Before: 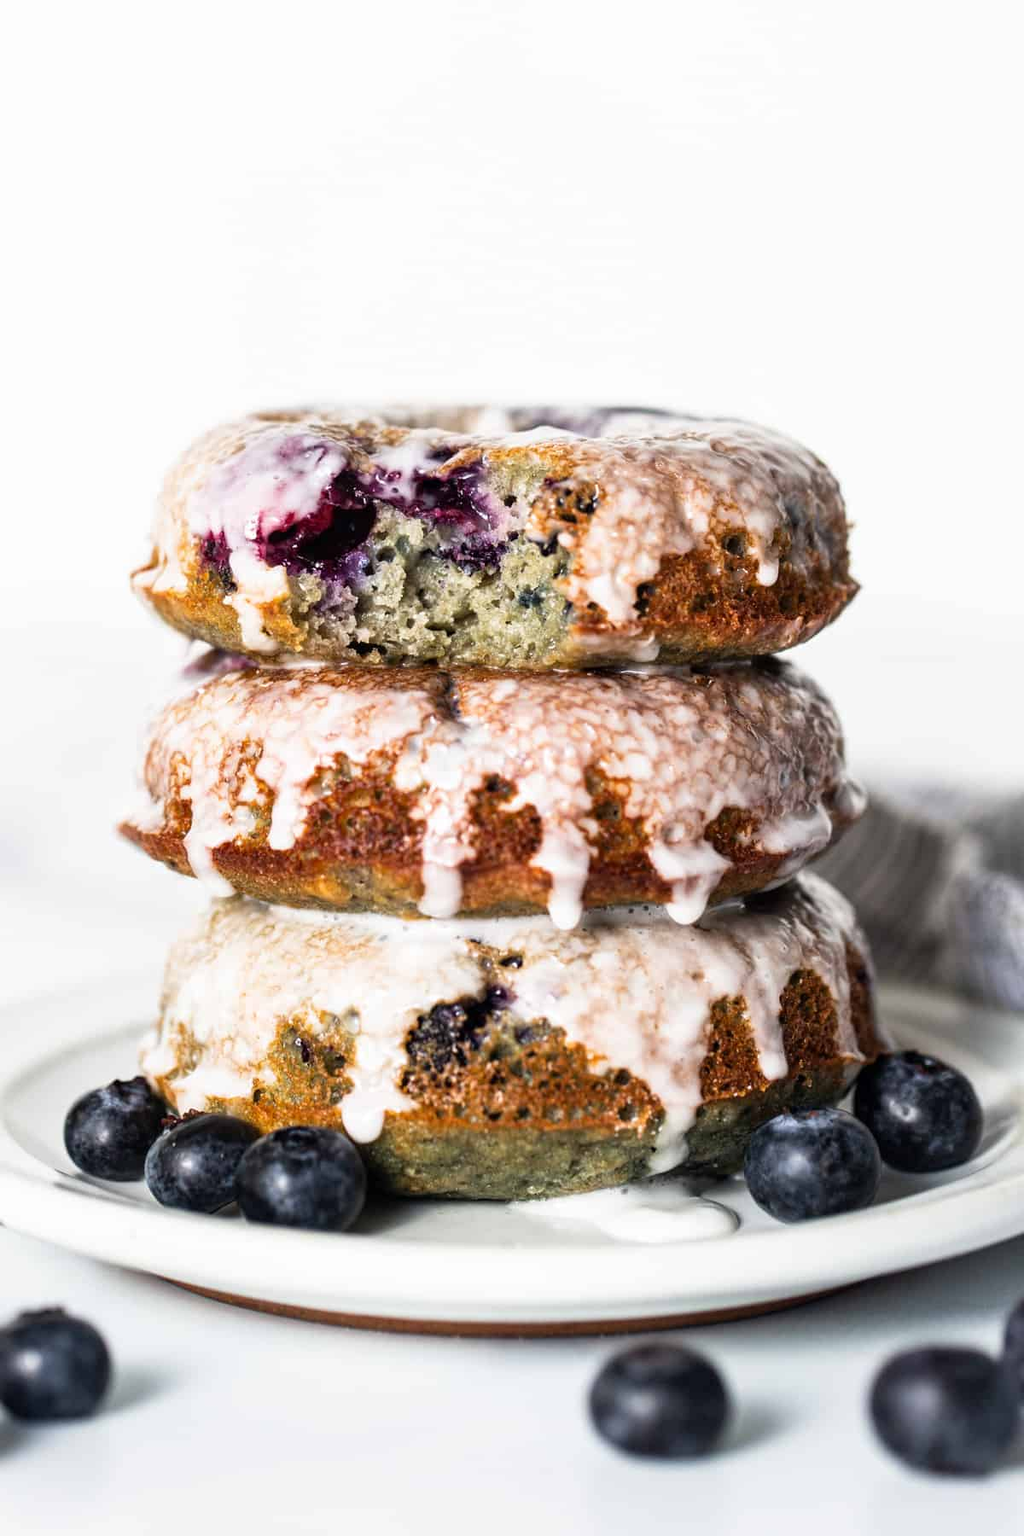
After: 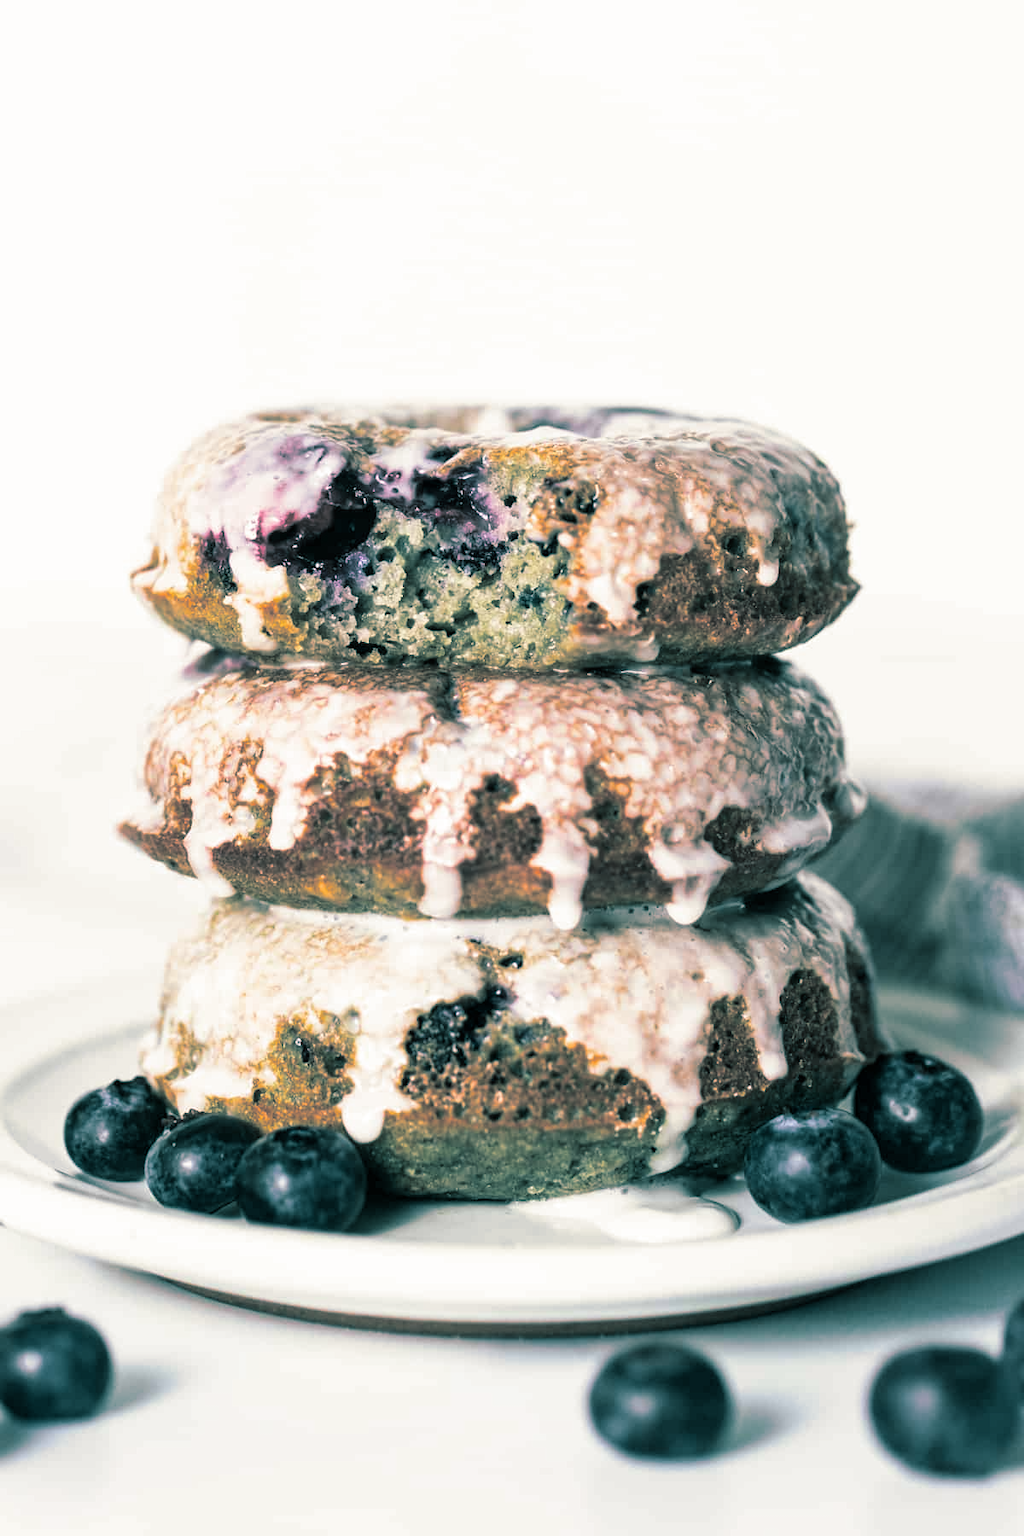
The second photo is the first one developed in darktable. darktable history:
split-toning: shadows › hue 186.43°, highlights › hue 49.29°, compress 30.29%
